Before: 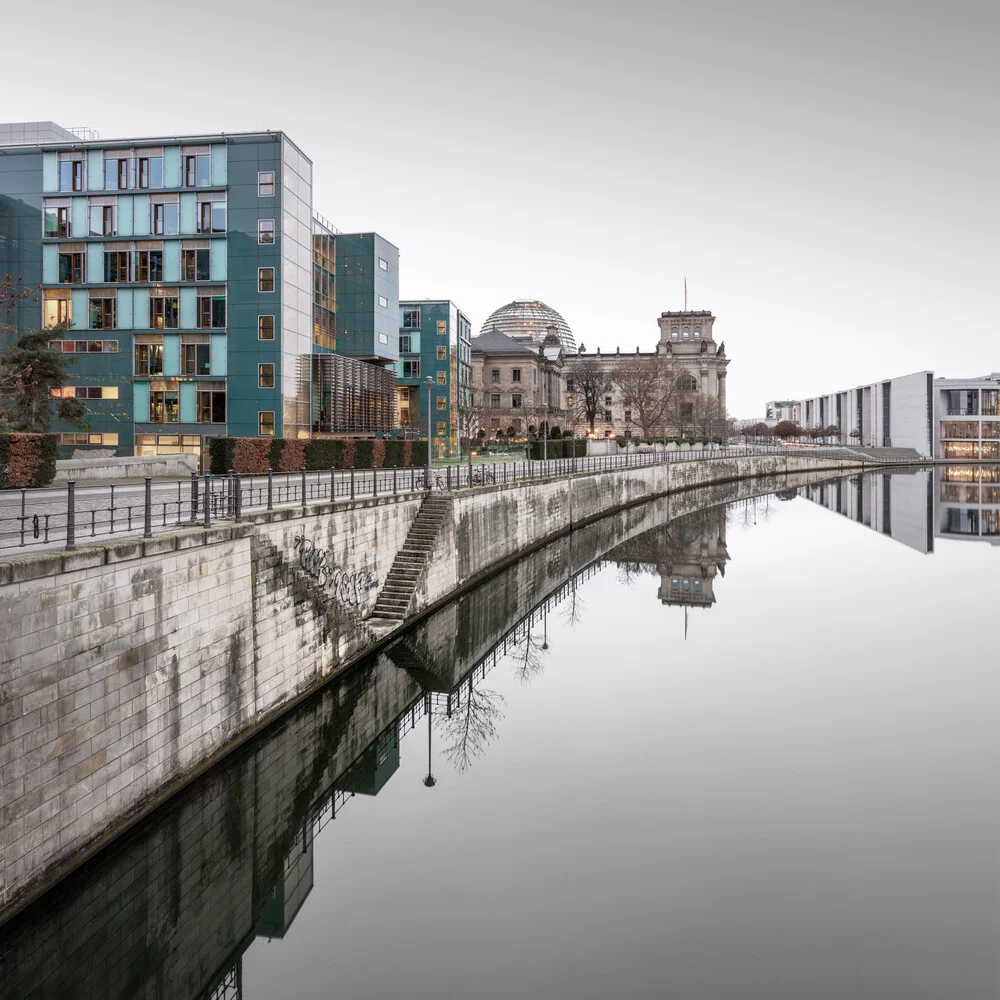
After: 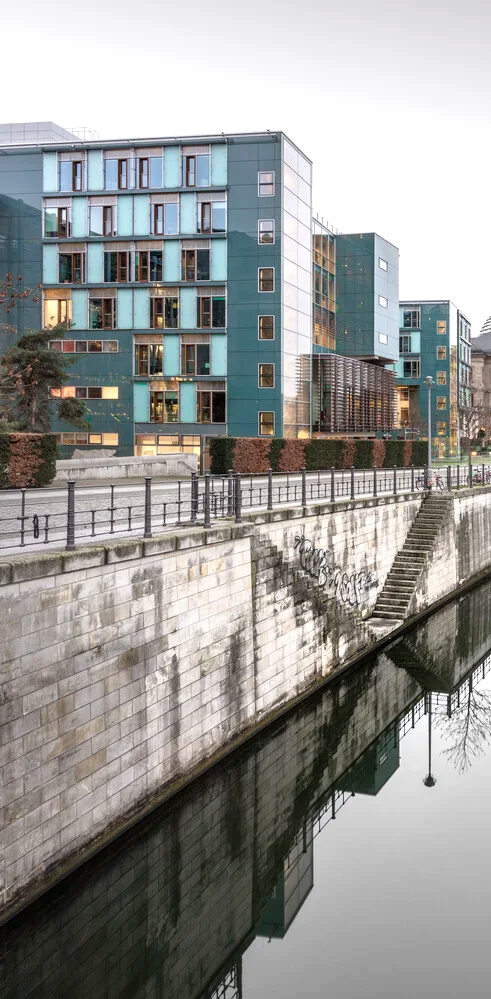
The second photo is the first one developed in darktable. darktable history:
crop and rotate: left 0%, top 0%, right 50.845%
exposure: black level correction 0, exposure 0.5 EV, compensate exposure bias true, compensate highlight preservation false
